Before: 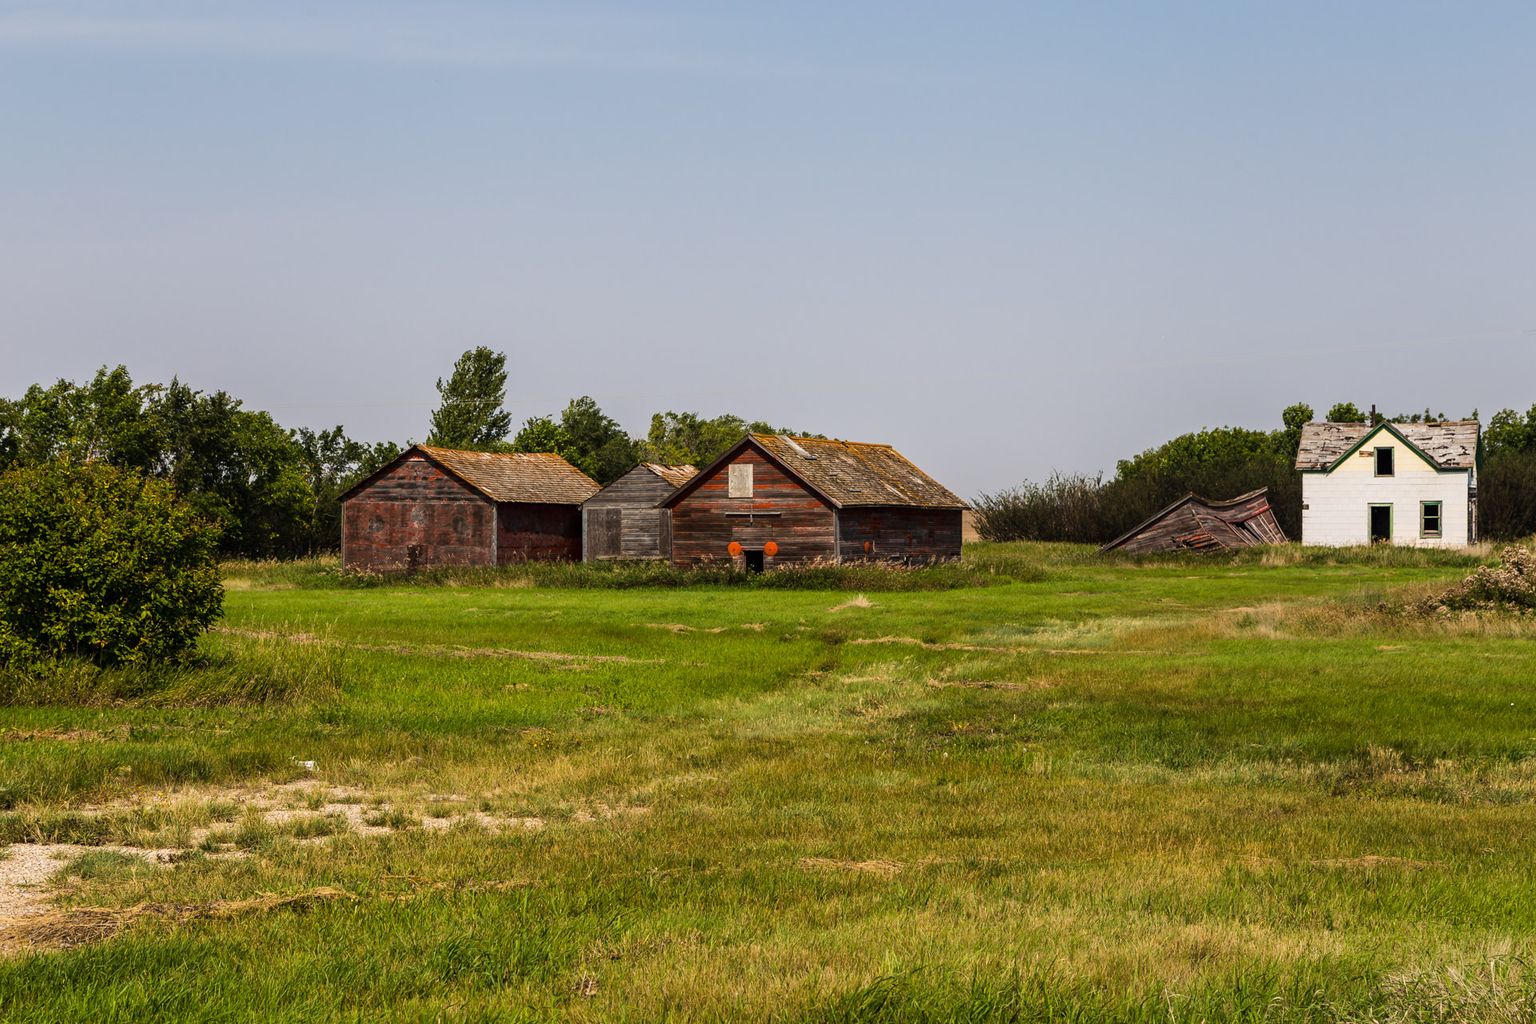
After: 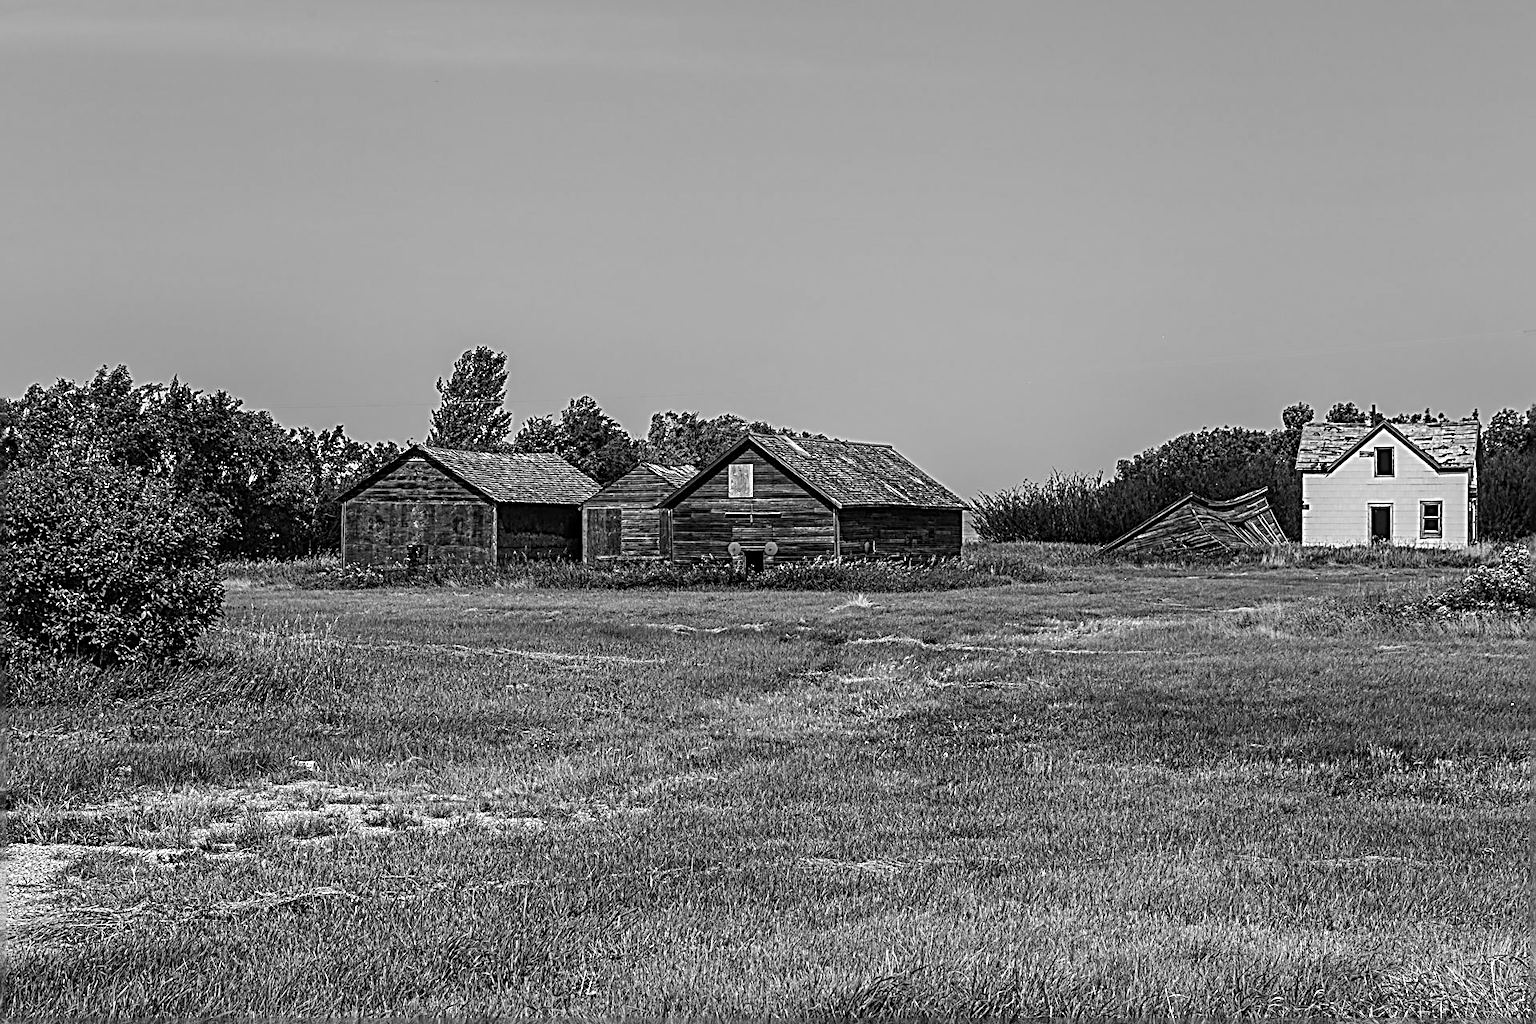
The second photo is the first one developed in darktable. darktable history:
monochrome: a -71.75, b 75.82
white balance: red 0.984, blue 1.059
sharpen: radius 3.158, amount 1.731
local contrast: on, module defaults
